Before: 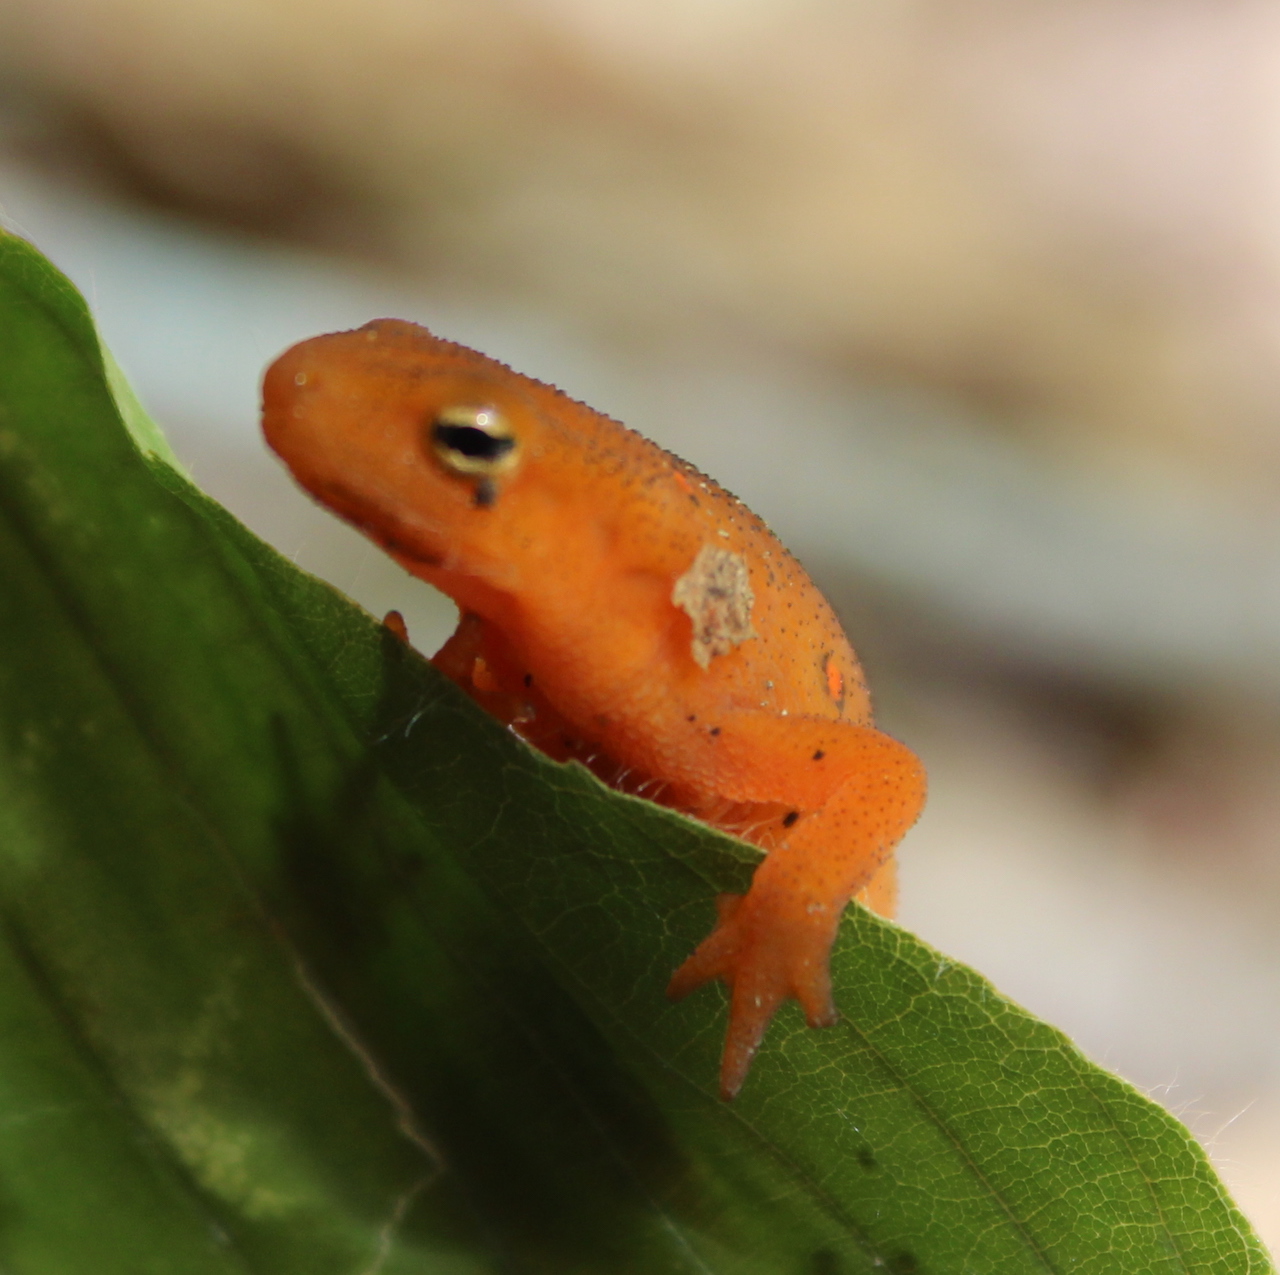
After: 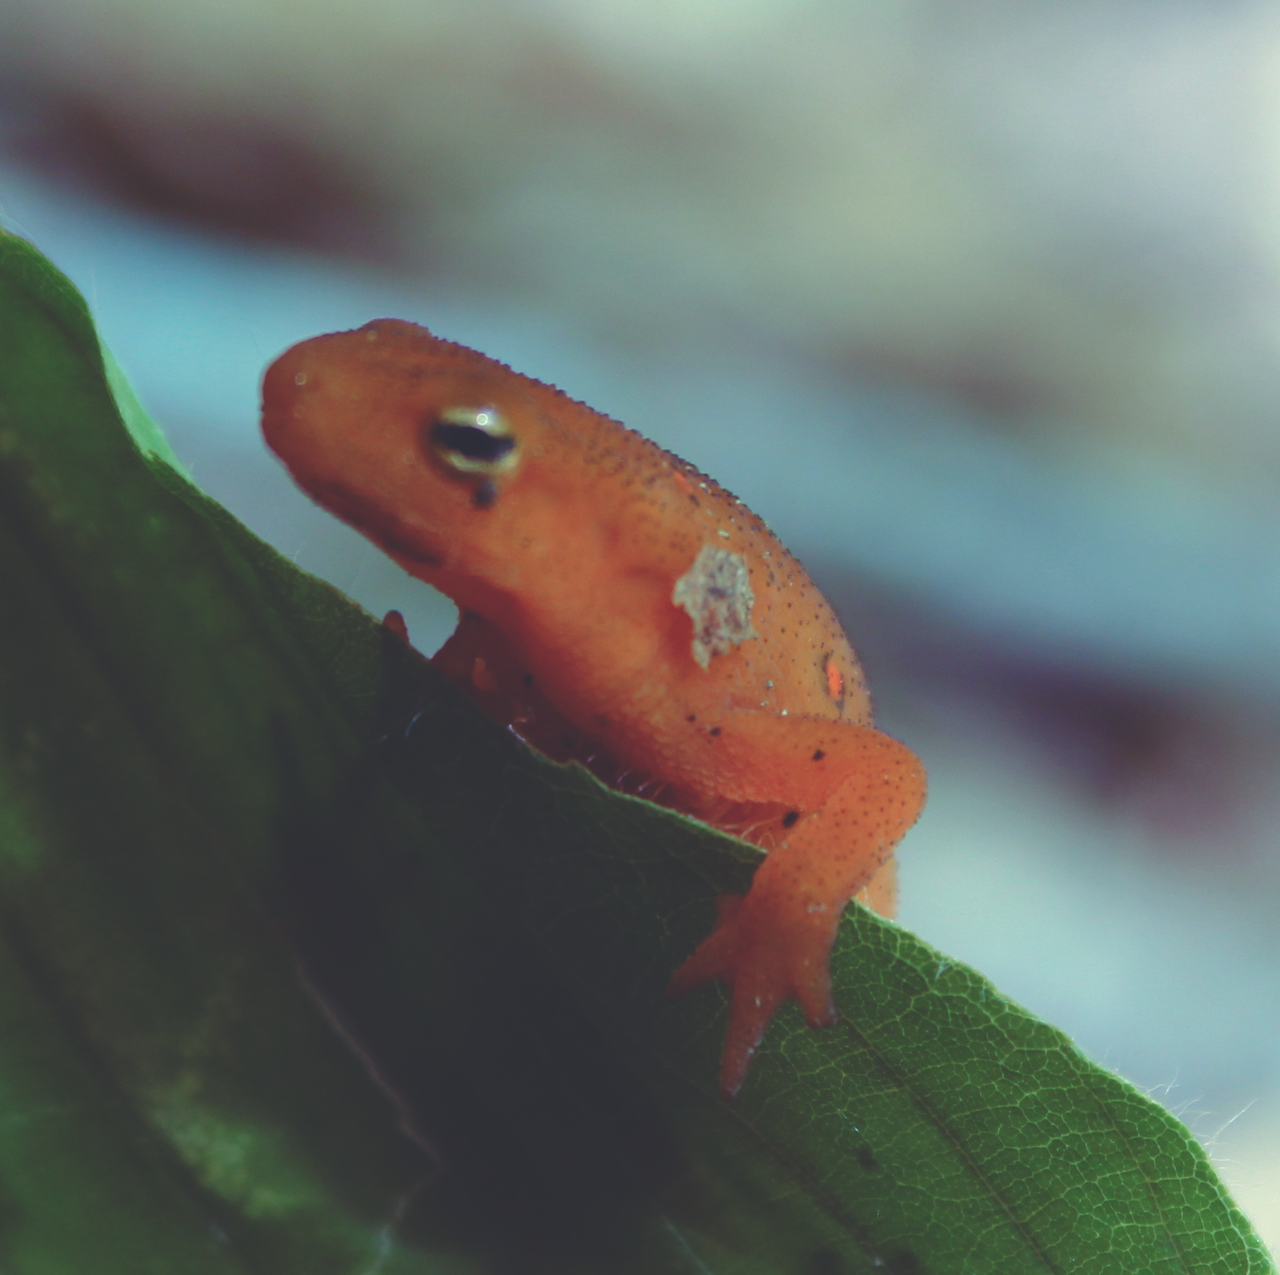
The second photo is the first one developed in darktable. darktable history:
color balance rgb: perceptual saturation grading › global saturation 20%, perceptual saturation grading › highlights -25%, perceptual saturation grading › shadows 25%
rgb curve: curves: ch0 [(0, 0.186) (0.314, 0.284) (0.576, 0.466) (0.805, 0.691) (0.936, 0.886)]; ch1 [(0, 0.186) (0.314, 0.284) (0.581, 0.534) (0.771, 0.746) (0.936, 0.958)]; ch2 [(0, 0.216) (0.275, 0.39) (1, 1)], mode RGB, independent channels, compensate middle gray true, preserve colors none
